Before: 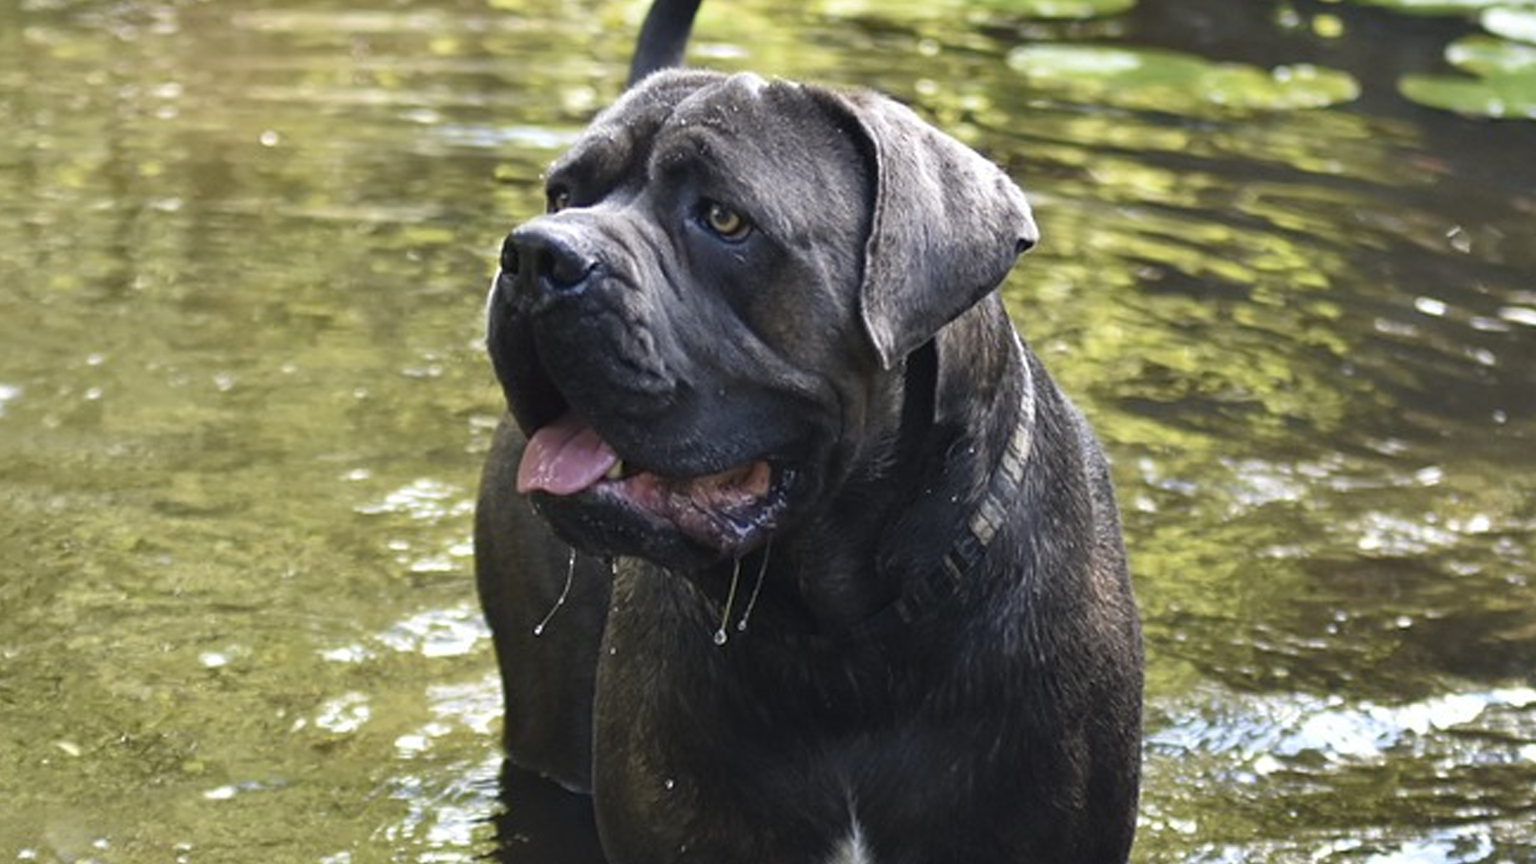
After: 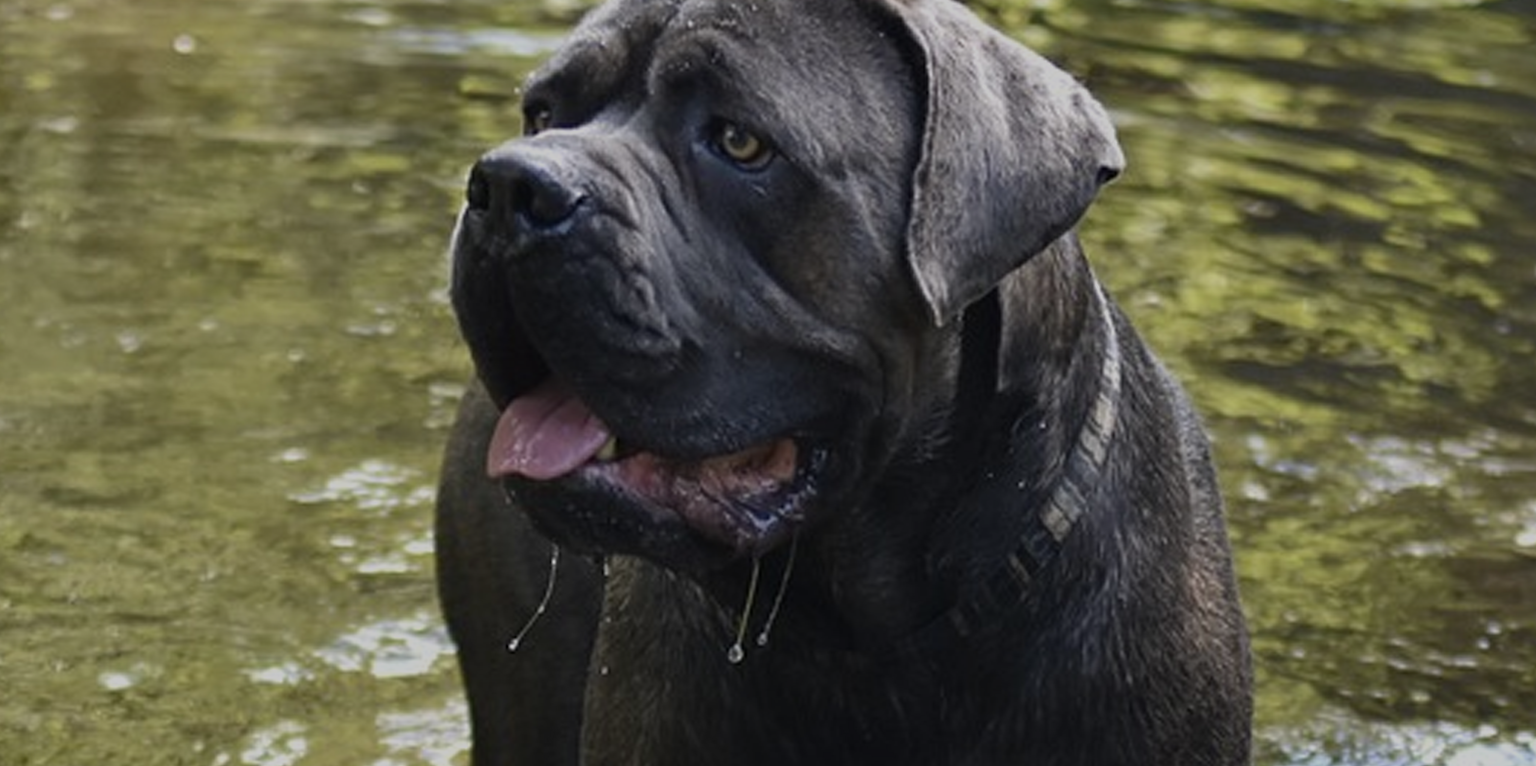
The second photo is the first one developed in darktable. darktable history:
crop: left 7.737%, top 11.92%, right 10.417%, bottom 15.419%
exposure: black level correction 0, exposure -0.796 EV, compensate highlight preservation false
